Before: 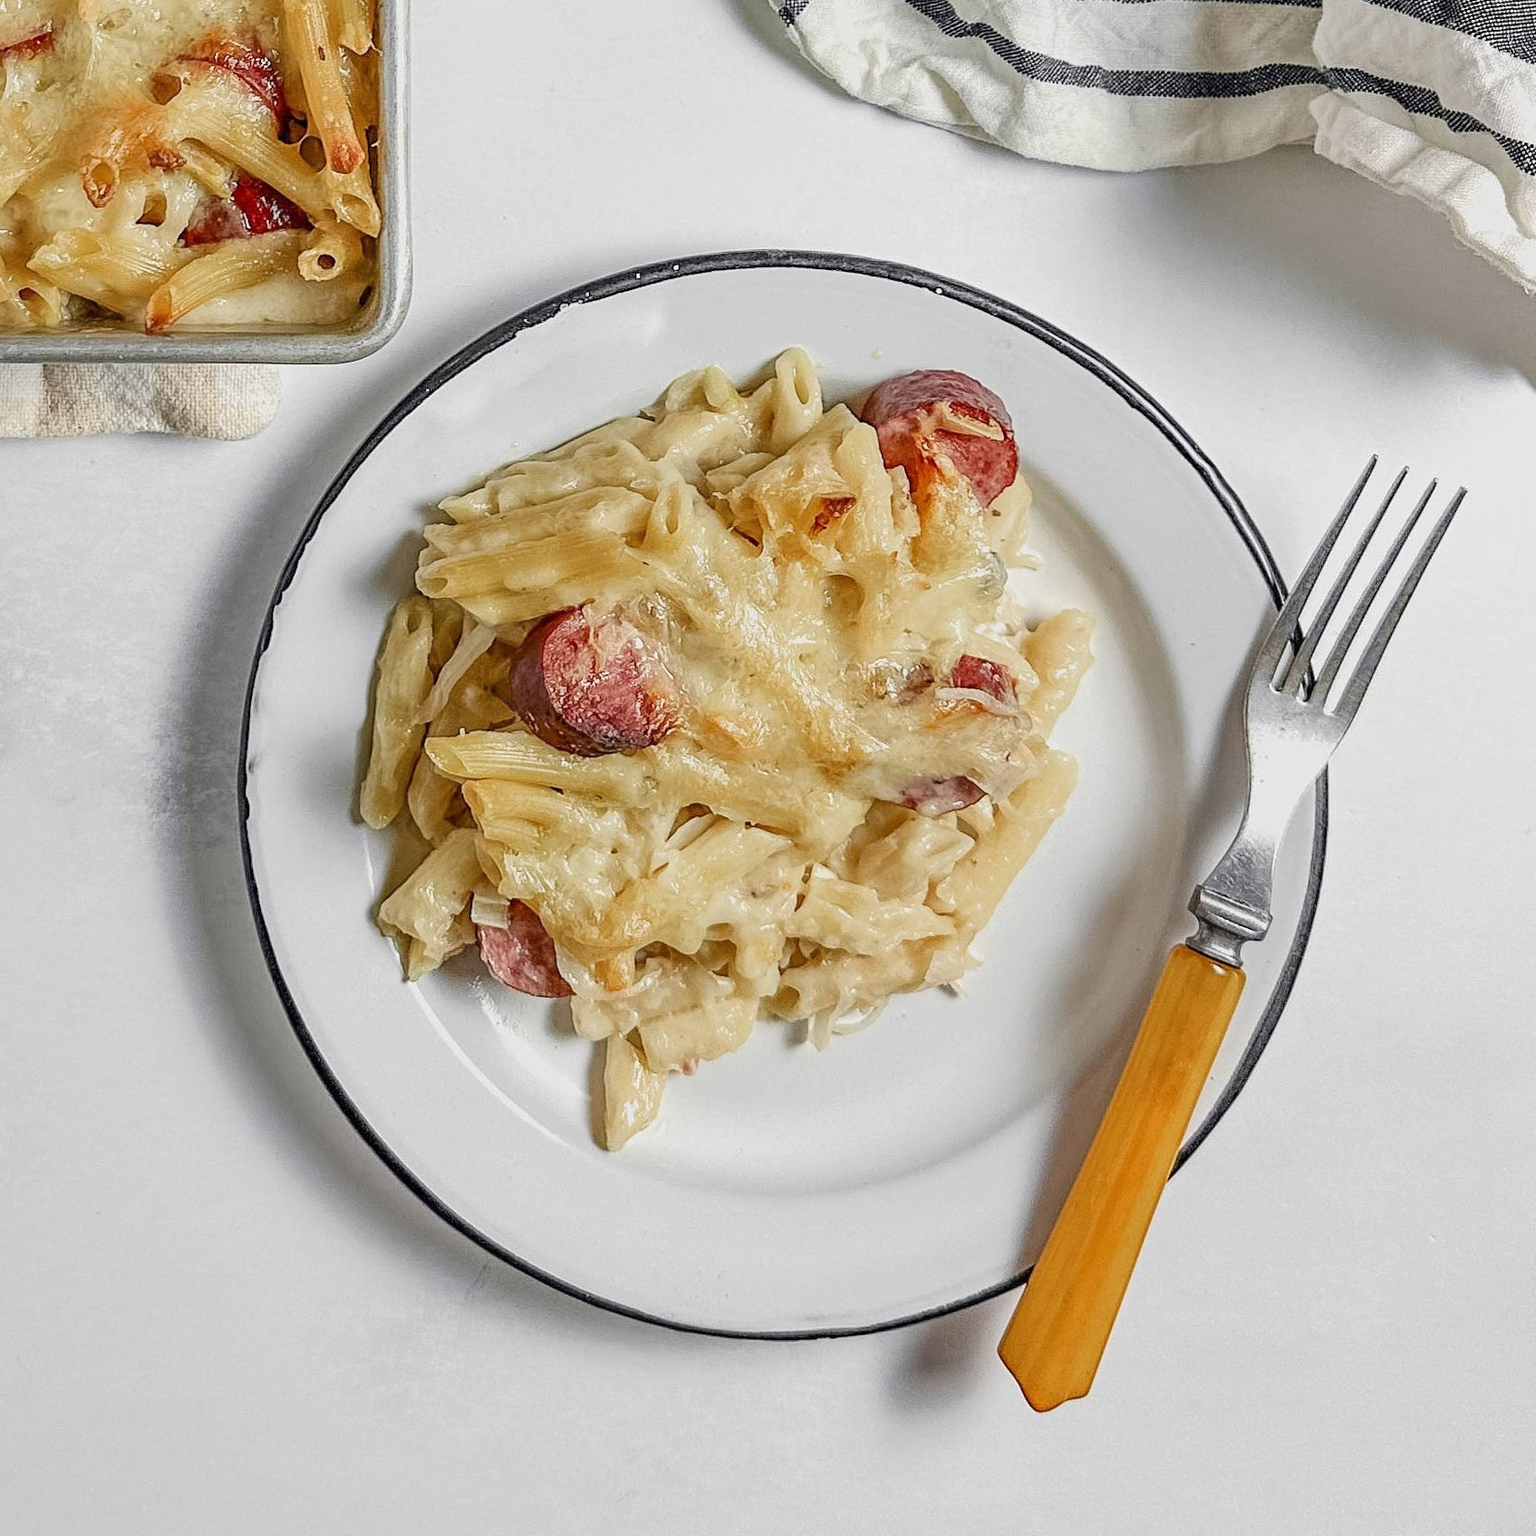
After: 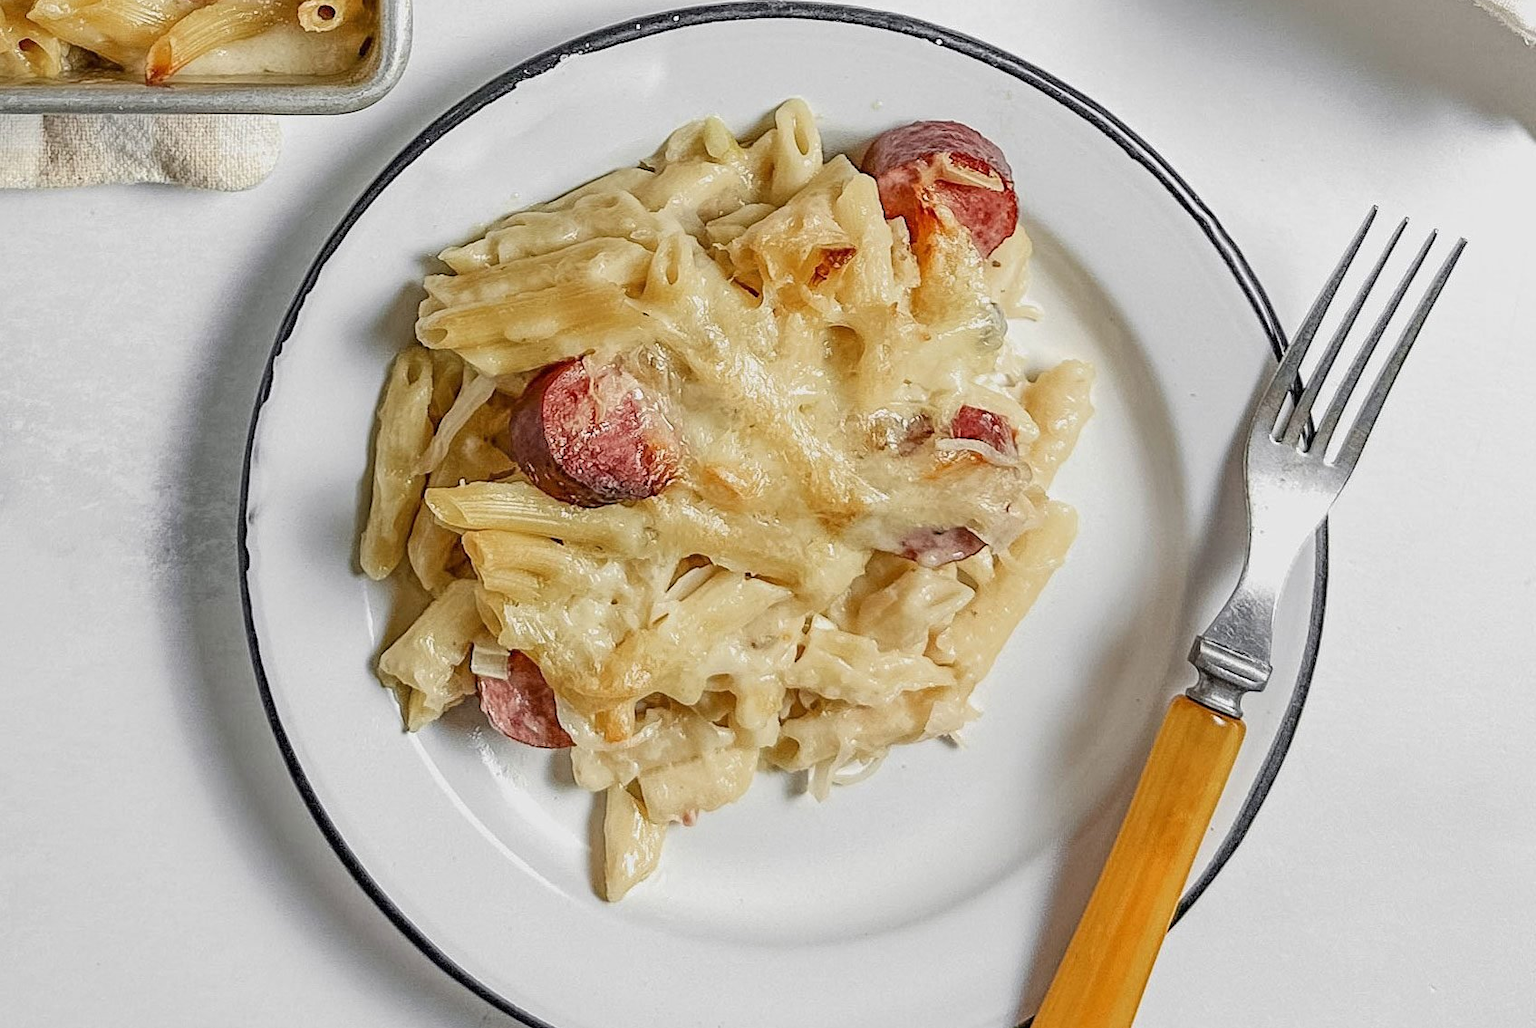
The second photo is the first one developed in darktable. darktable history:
crop: top 16.257%, bottom 16.729%
